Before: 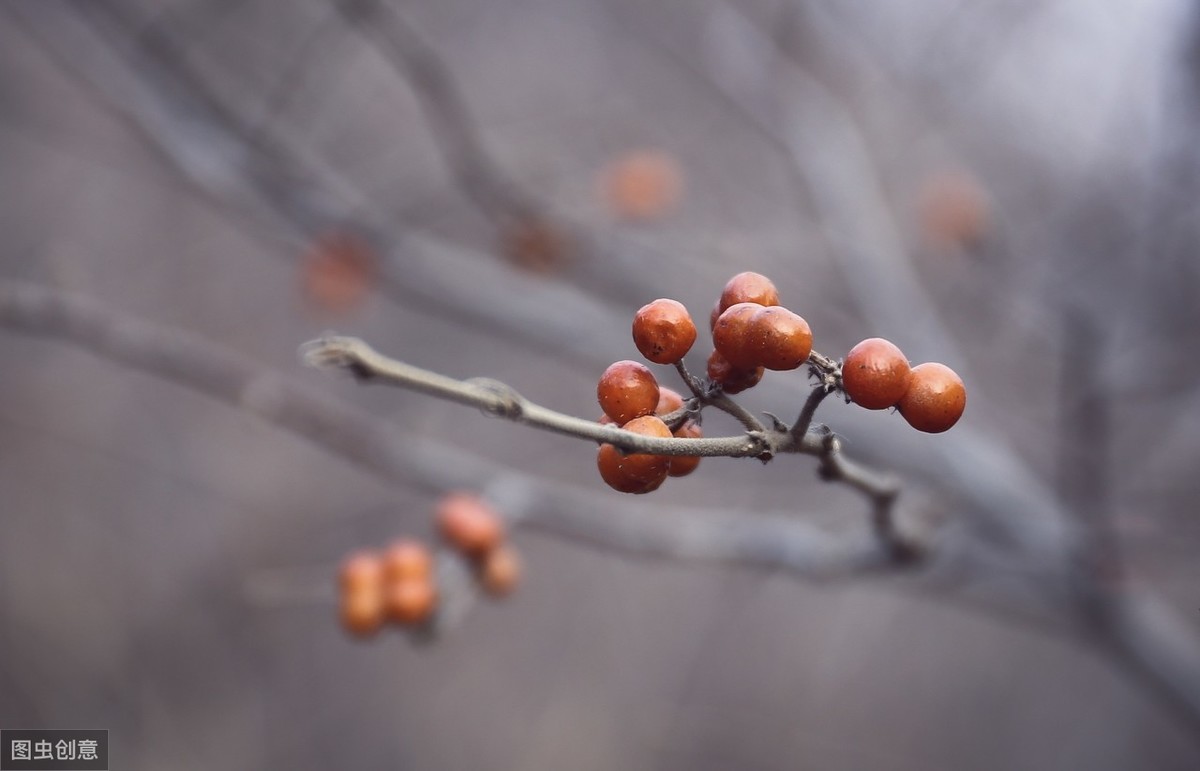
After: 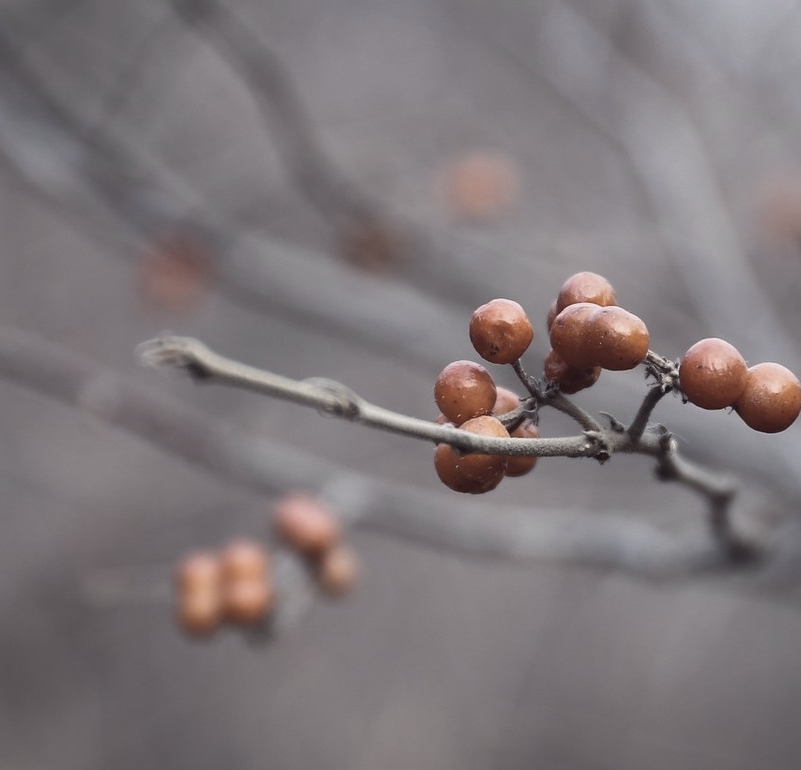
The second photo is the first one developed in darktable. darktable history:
crop and rotate: left 13.606%, right 19.616%
color correction: highlights b* -0.056, saturation 0.503
